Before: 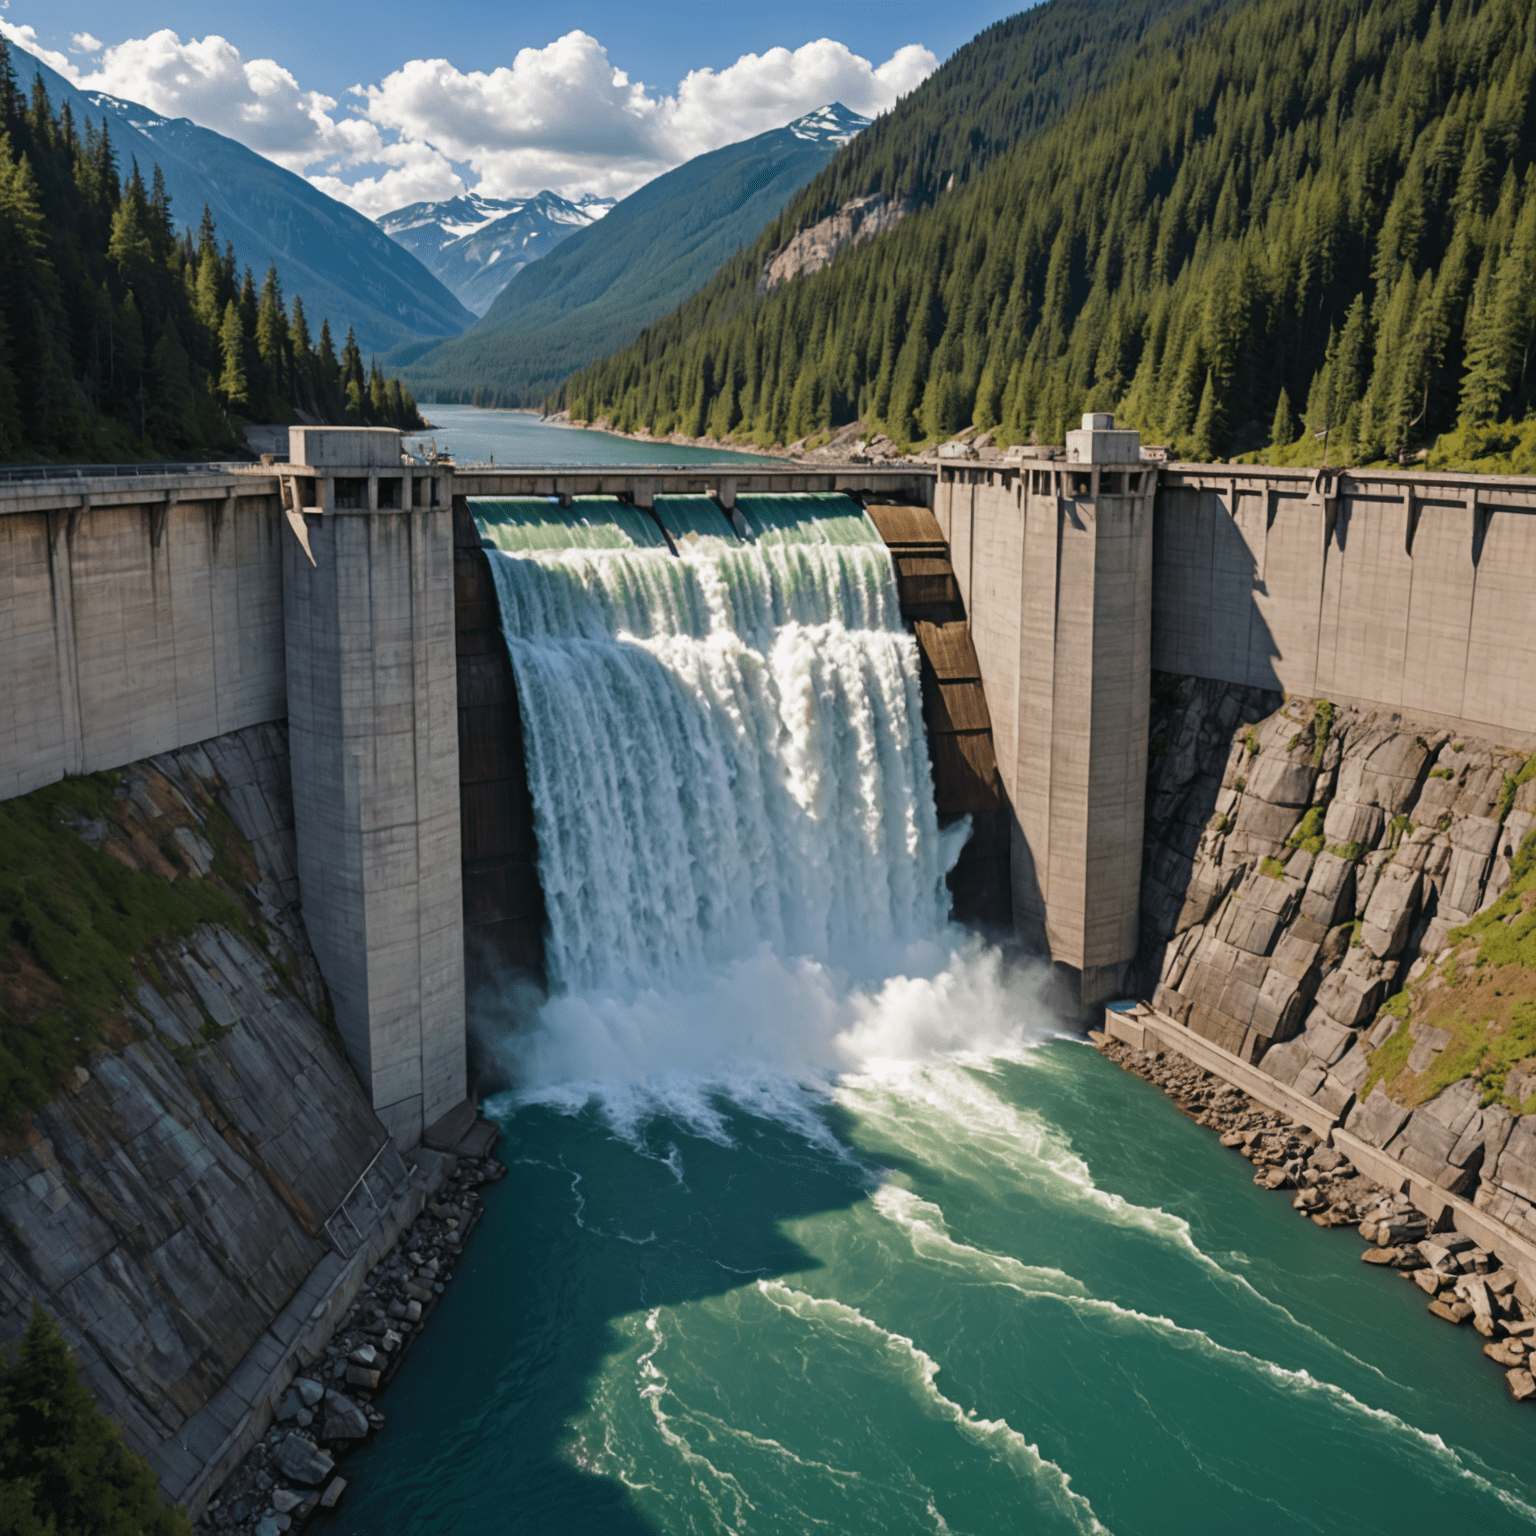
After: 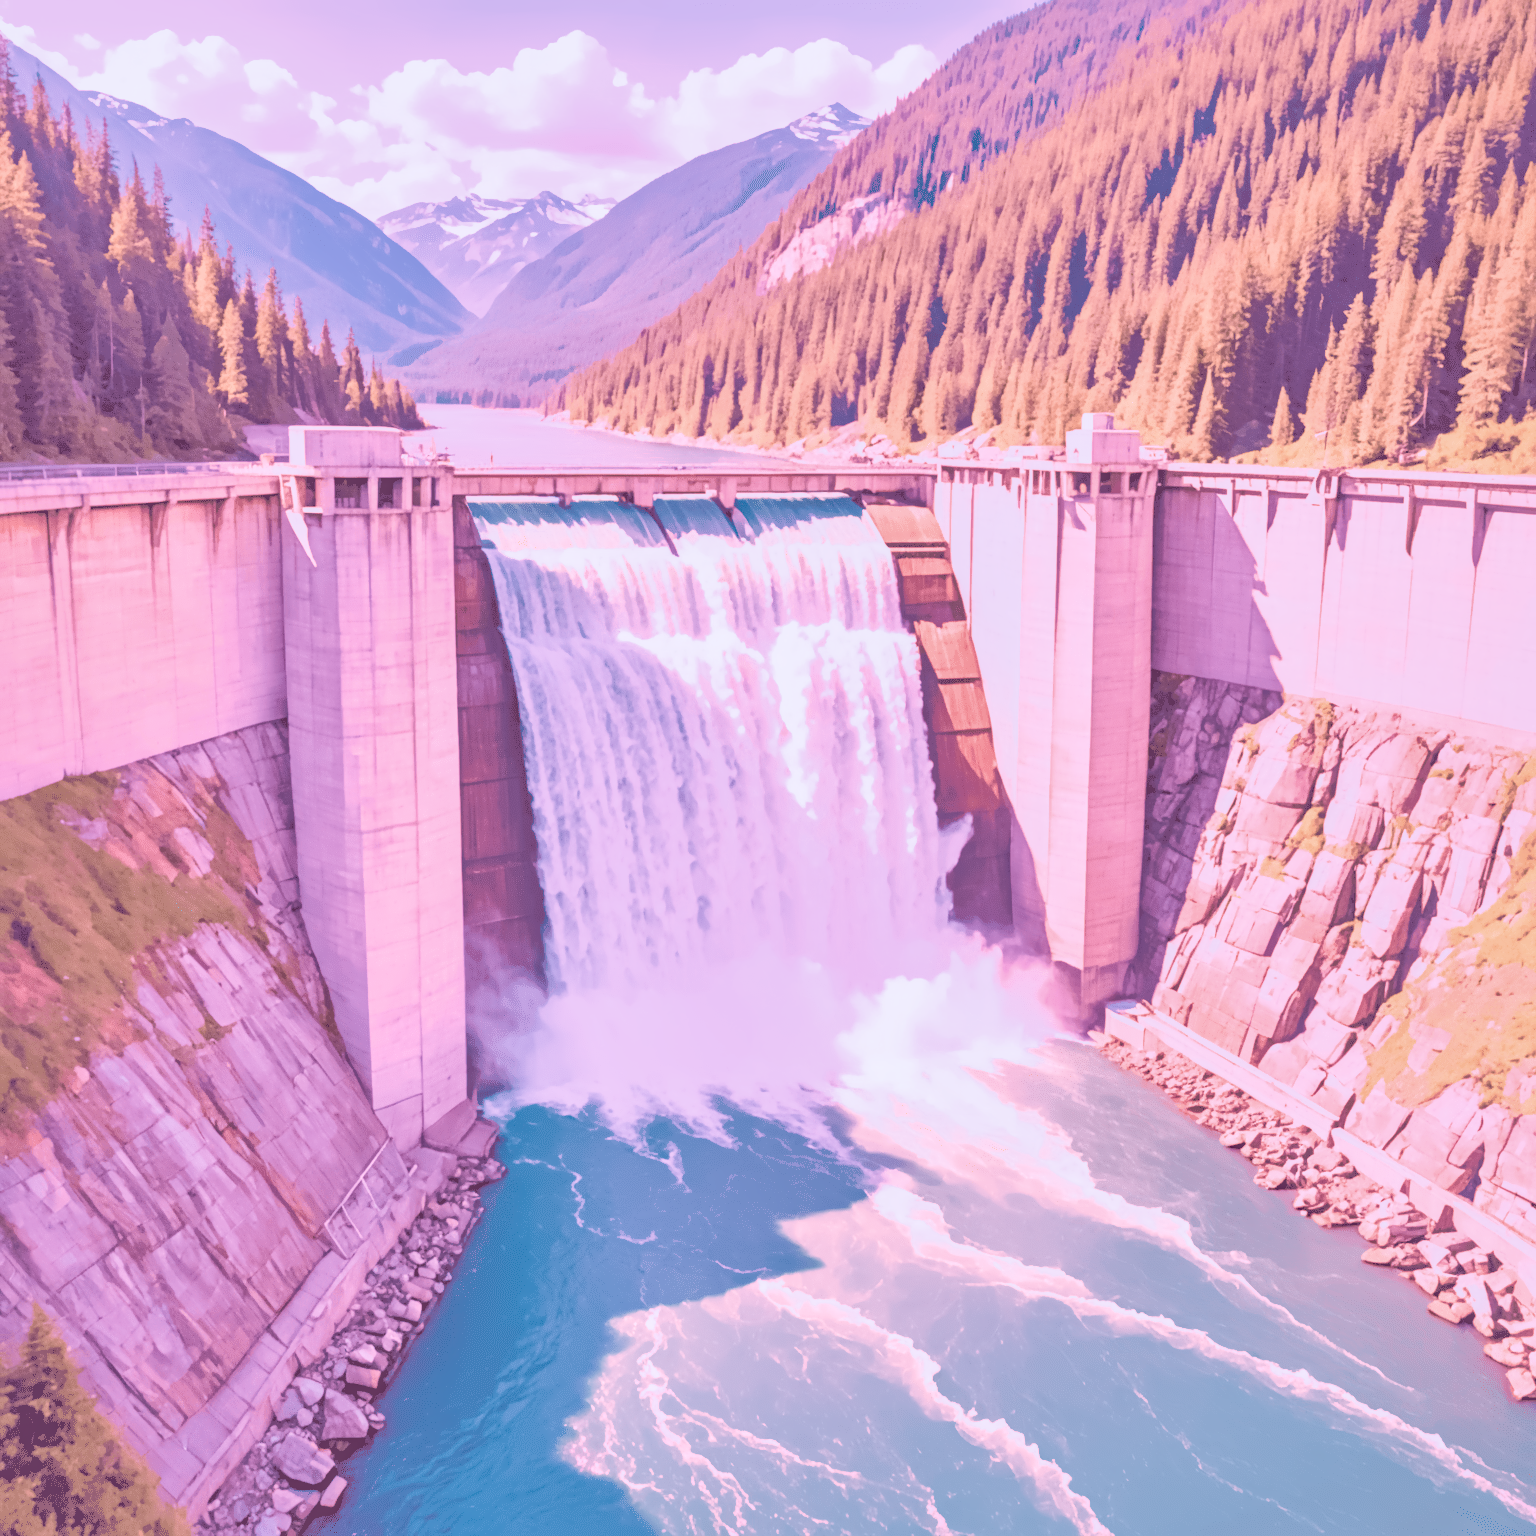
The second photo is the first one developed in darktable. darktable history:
white balance: red 2.229, blue 1.46
highlight reconstruction: on, module defaults
hot pixels: on, module defaults
denoise (profiled): preserve shadows 1.52, scattering 0.002, a [-1, 0, 0], compensate highlight preservation false
lens correction: scale 1, crop 1, focal 16, aperture 5.6, distance 1000, camera "Canon EOS RP", lens "Canon RF 16mm F2.8 STM"
haze removal: compatibility mode true, adaptive false
exposure "Canon RP Default?": black level correction 0, exposure 1.1 EV, compensate exposure bias true, compensate highlight preservation false
color calibration "As Shot": illuminant as shot in camera, x 0.358, y 0.373, temperature 4628.91 K
filmic rgb: black relative exposure -7.65 EV, white relative exposure 4.56 EV, hardness 3.61, contrast 1.25
shadows and highlights: on, module defaults
local contrast: on, module defaults
velvia: on, module defaults
color balance rgb "basic colorfulness: standard": perceptual saturation grading › global saturation 20%, perceptual saturation grading › highlights -25%, perceptual saturation grading › shadows 25%
